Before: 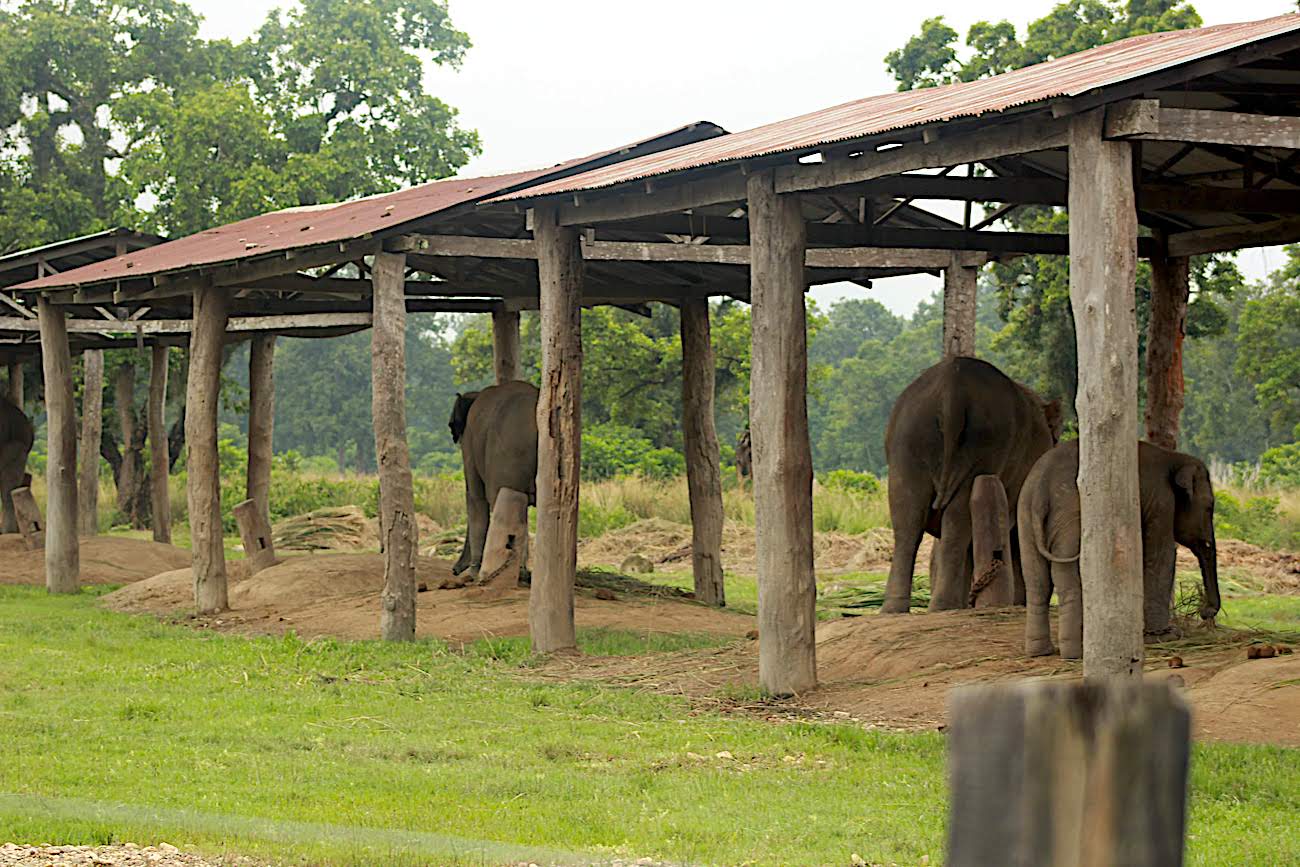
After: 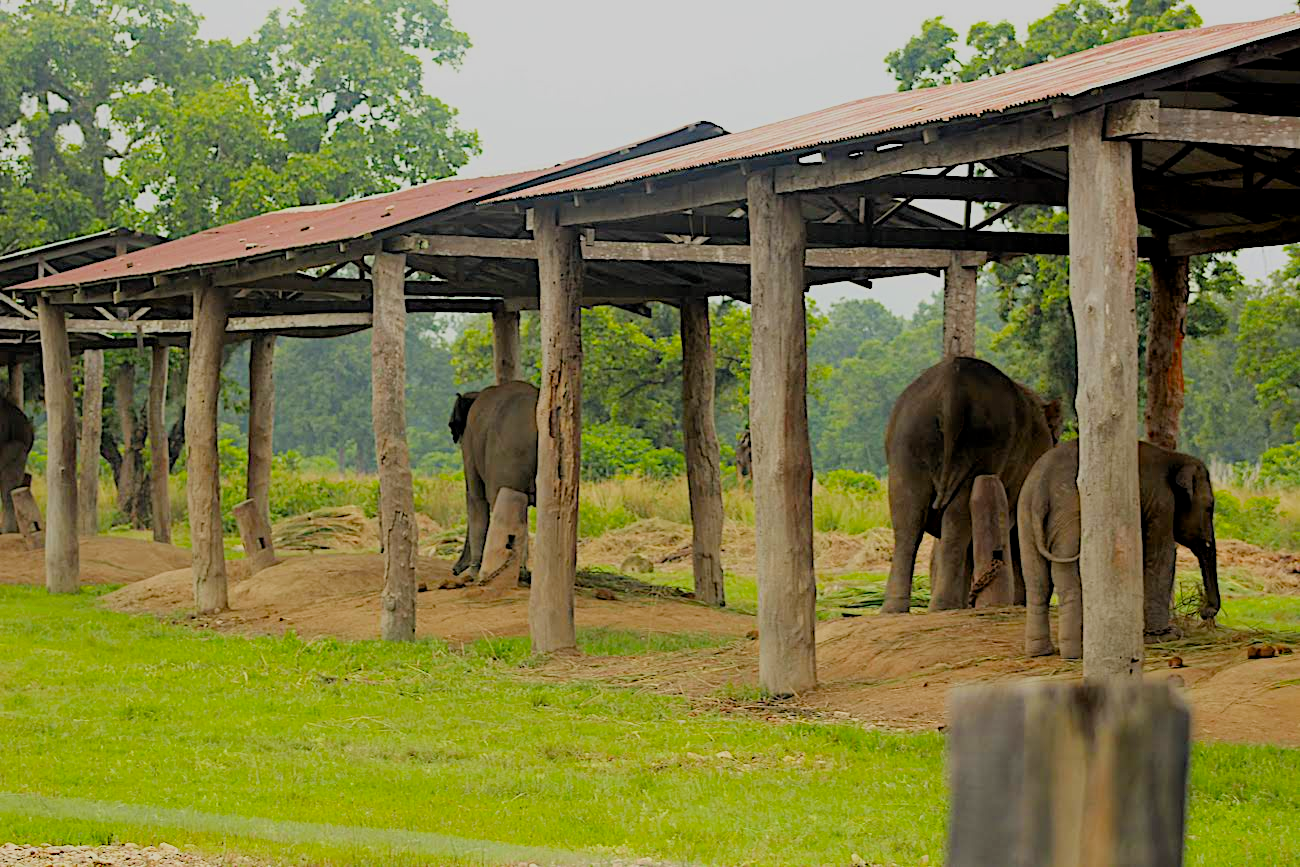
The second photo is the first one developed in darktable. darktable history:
exposure: black level correction 0.001, exposure 0.14 EV, compensate highlight preservation false
filmic rgb: black relative exposure -8.79 EV, white relative exposure 4.98 EV, threshold 6 EV, target black luminance 0%, hardness 3.77, latitude 66.34%, contrast 0.822, highlights saturation mix 10%, shadows ↔ highlights balance 20%, add noise in highlights 0.1, color science v4 (2020), iterations of high-quality reconstruction 0, type of noise poissonian, enable highlight reconstruction true
